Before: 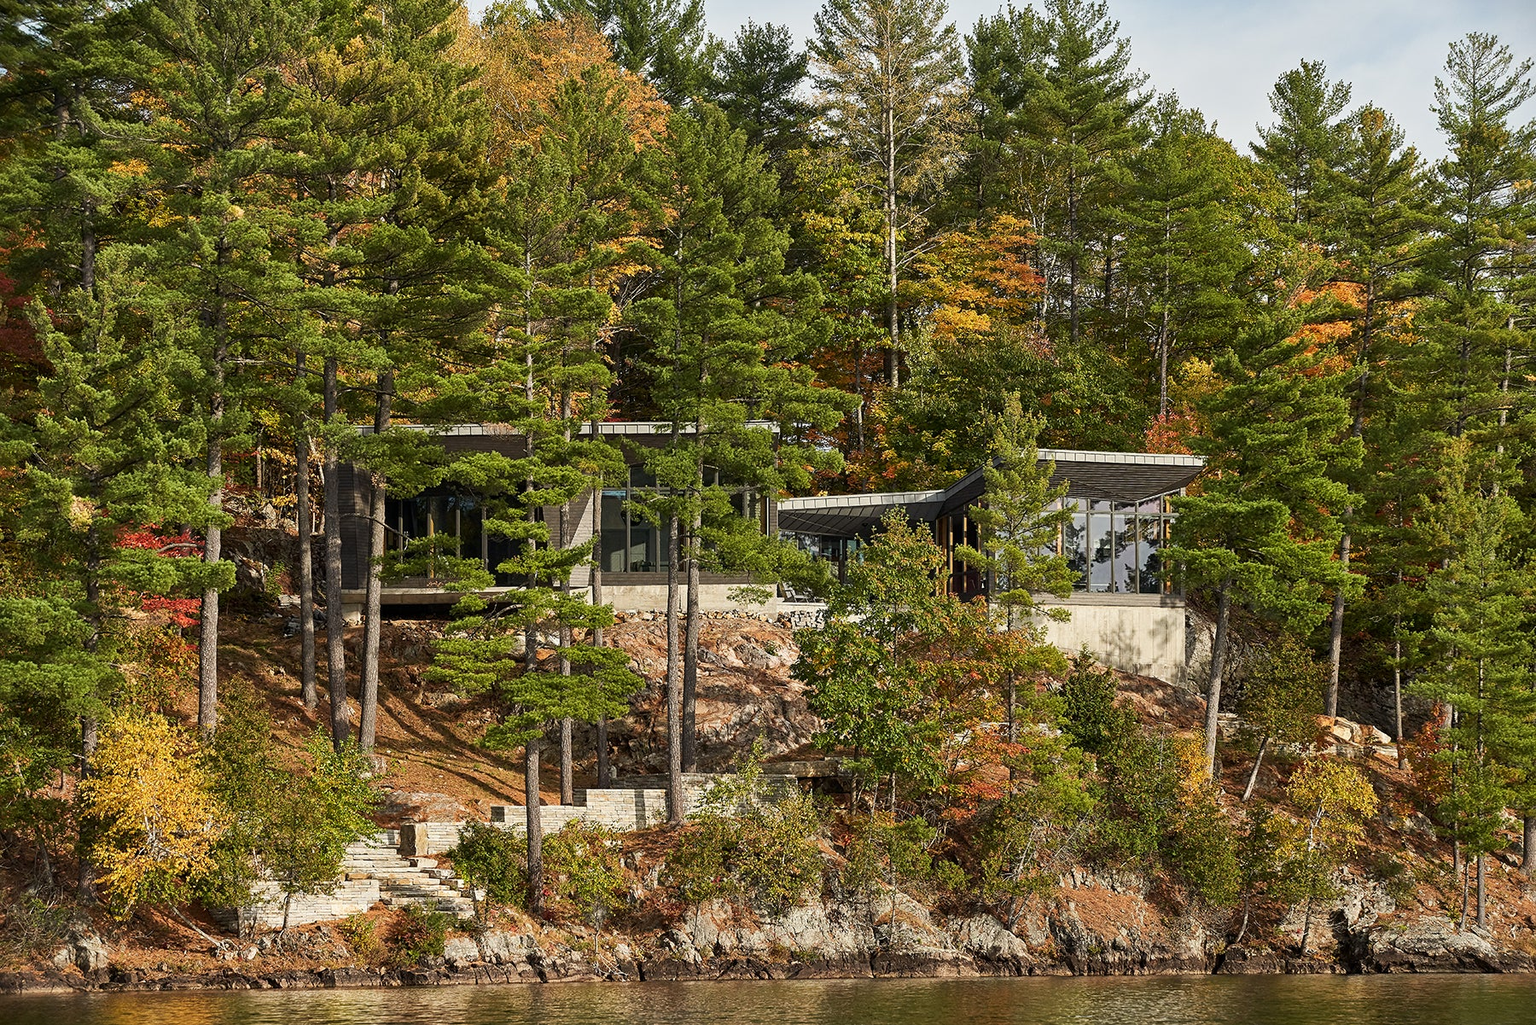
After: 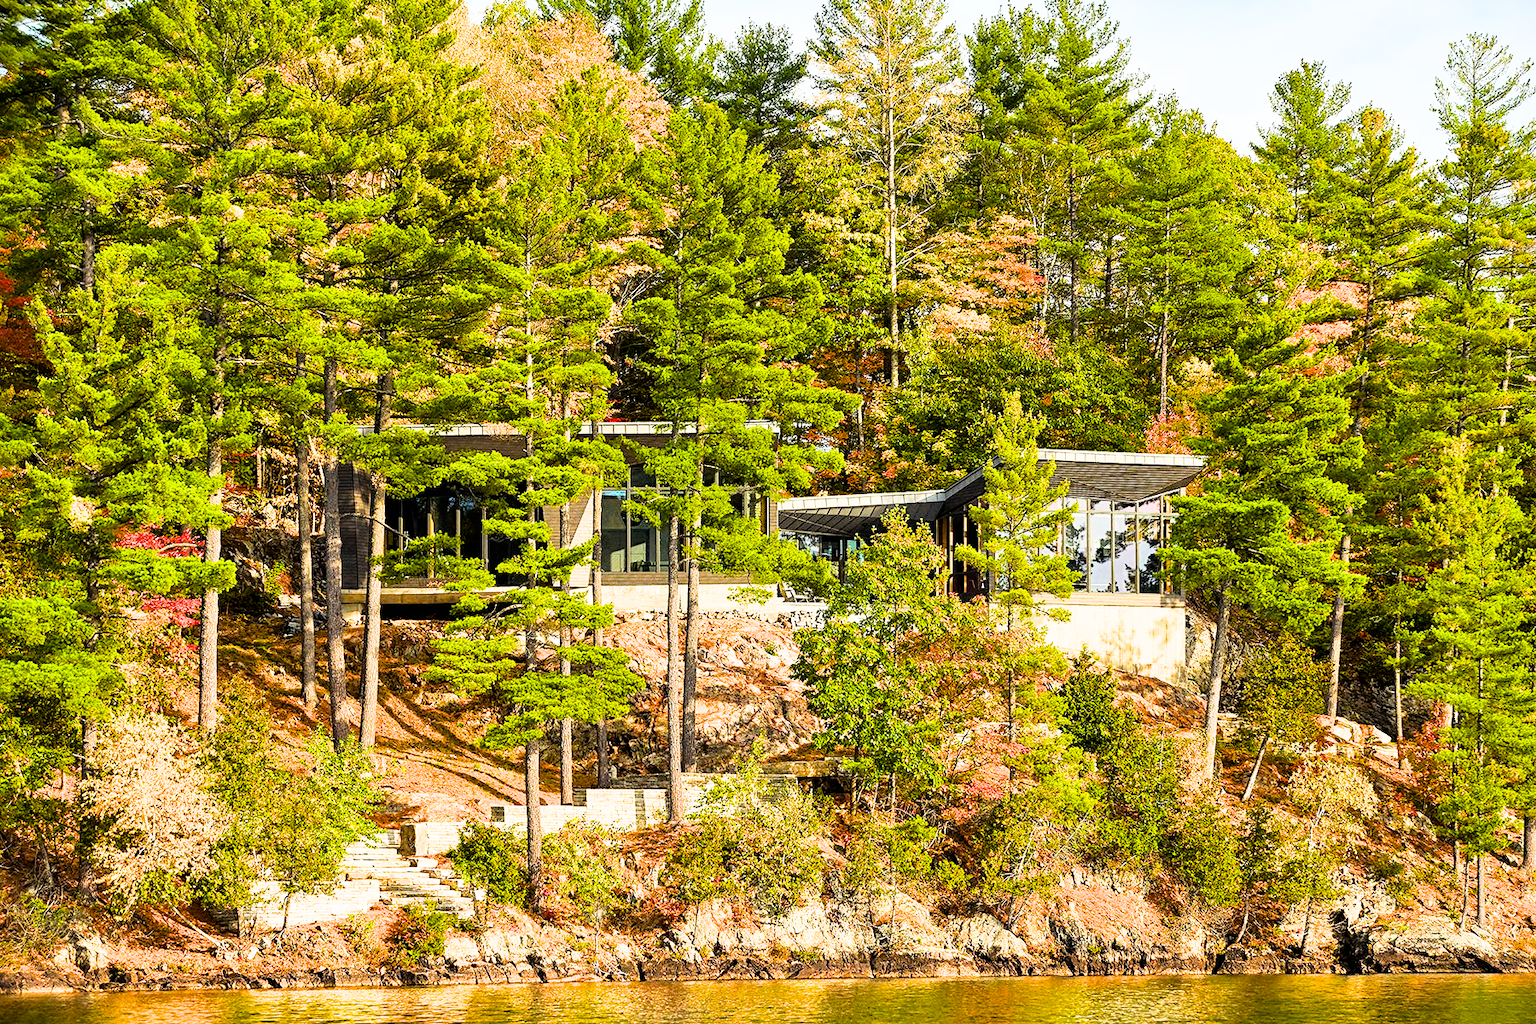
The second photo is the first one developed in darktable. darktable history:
filmic rgb: black relative exposure -5.03 EV, white relative exposure 3.96 EV, threshold 3.02 EV, hardness 2.89, contrast 1.301, highlights saturation mix -29.53%, enable highlight reconstruction true
exposure: black level correction 0, exposure 1.627 EV, compensate highlight preservation false
contrast brightness saturation: contrast 0.104, brightness 0.026, saturation 0.094
color balance rgb: perceptual saturation grading › global saturation 30.861%, global vibrance 45.761%
